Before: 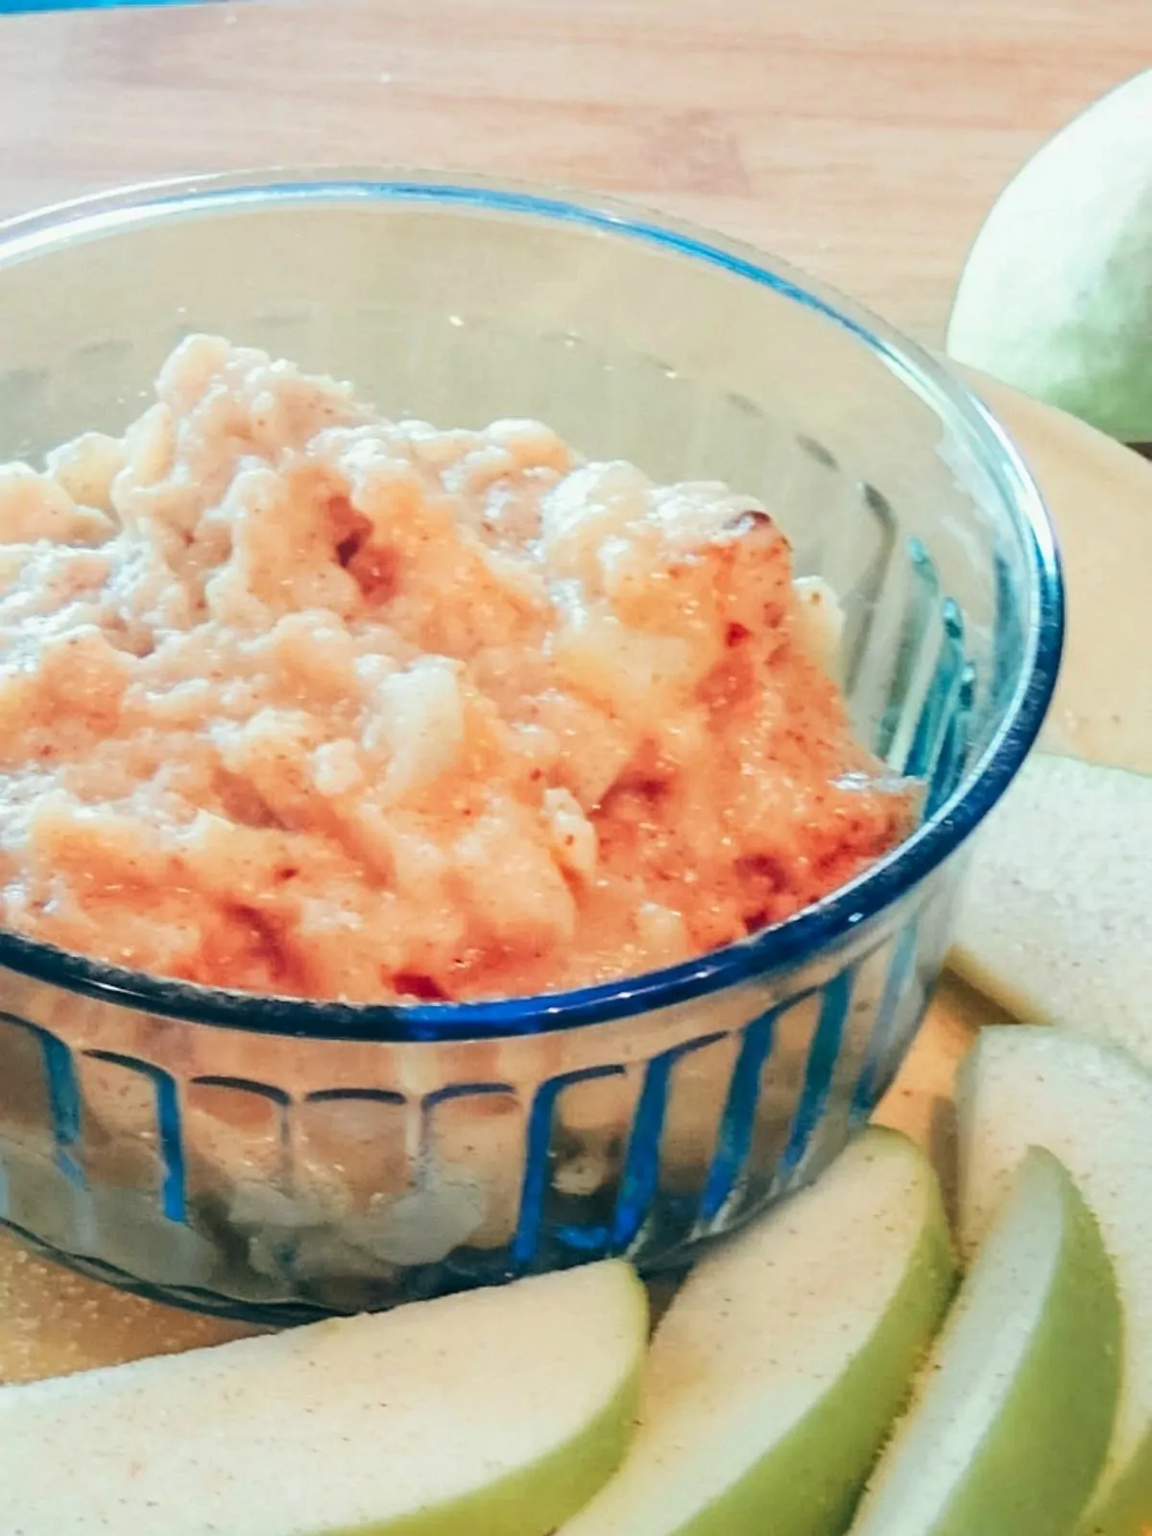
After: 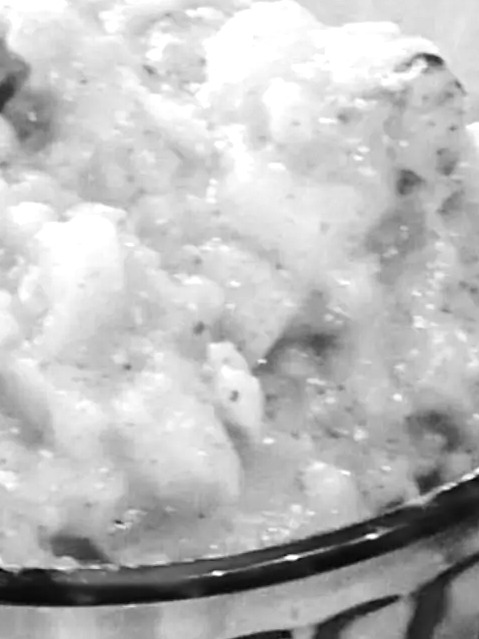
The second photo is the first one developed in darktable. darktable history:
monochrome: a -71.75, b 75.82
crop: left 30%, top 30%, right 30%, bottom 30%
tone equalizer: -8 EV -0.75 EV, -7 EV -0.7 EV, -6 EV -0.6 EV, -5 EV -0.4 EV, -3 EV 0.4 EV, -2 EV 0.6 EV, -1 EV 0.7 EV, +0 EV 0.75 EV, edges refinement/feathering 500, mask exposure compensation -1.57 EV, preserve details no
haze removal: compatibility mode true, adaptive false
